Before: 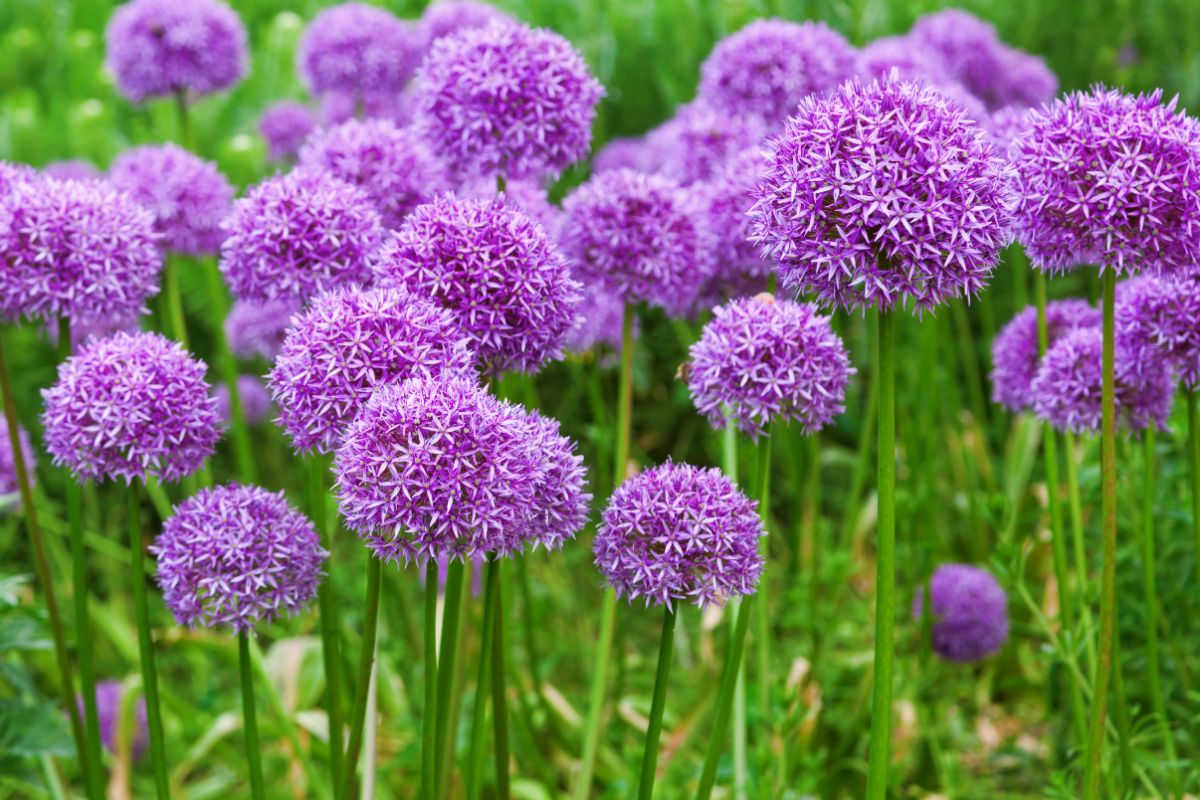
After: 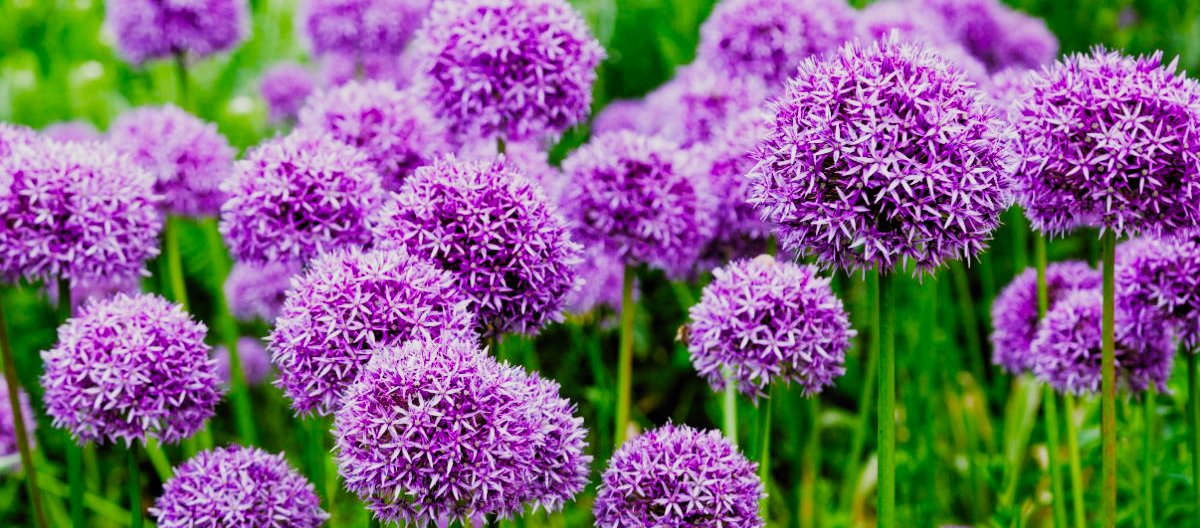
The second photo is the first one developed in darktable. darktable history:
exposure: compensate exposure bias true, compensate highlight preservation false
crop and rotate: top 4.792%, bottom 29.104%
filmic rgb: black relative exposure -5.1 EV, white relative exposure 3.96 EV, hardness 2.89, contrast 1.4, highlights saturation mix -21.17%, add noise in highlights 0.001, preserve chrominance no, color science v3 (2019), use custom middle-gray values true, contrast in highlights soft
